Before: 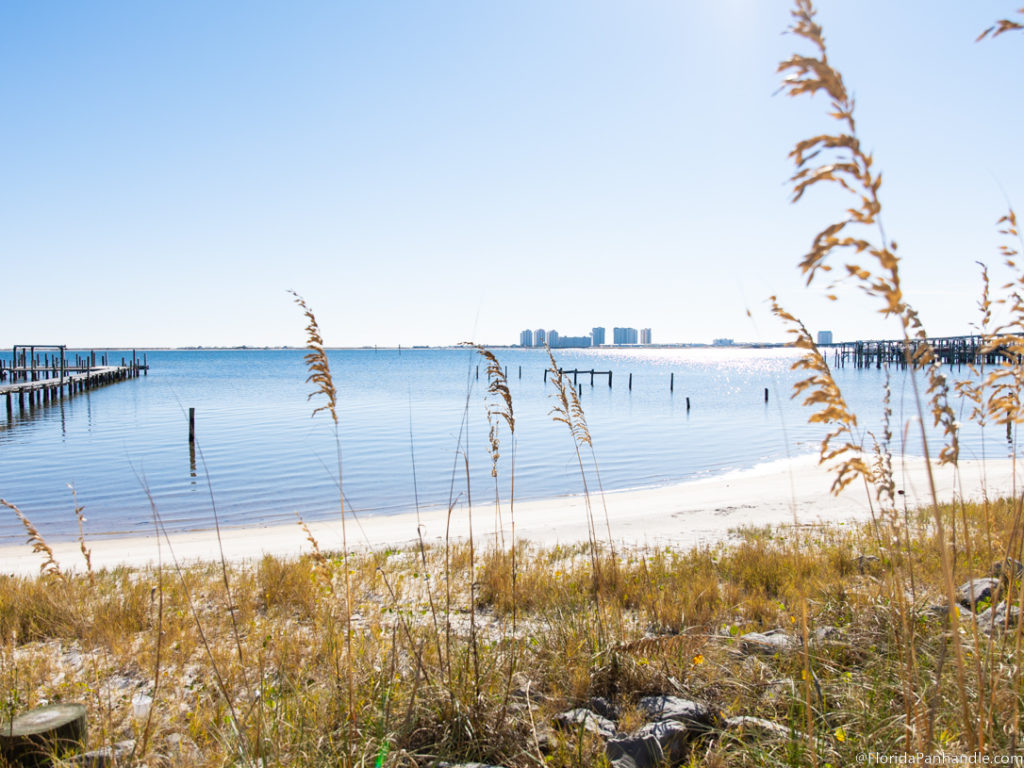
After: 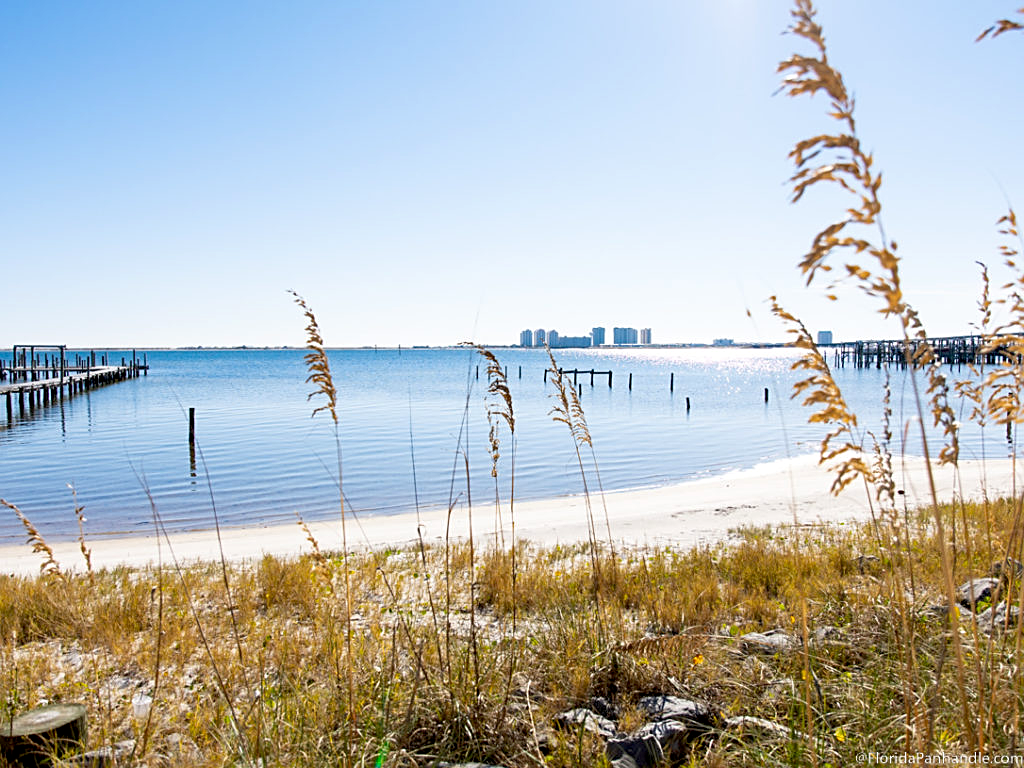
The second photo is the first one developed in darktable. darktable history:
exposure: black level correction 0.009, exposure 0.016 EV, compensate exposure bias true, compensate highlight preservation false
sharpen: on, module defaults
haze removal: compatibility mode true, adaptive false
